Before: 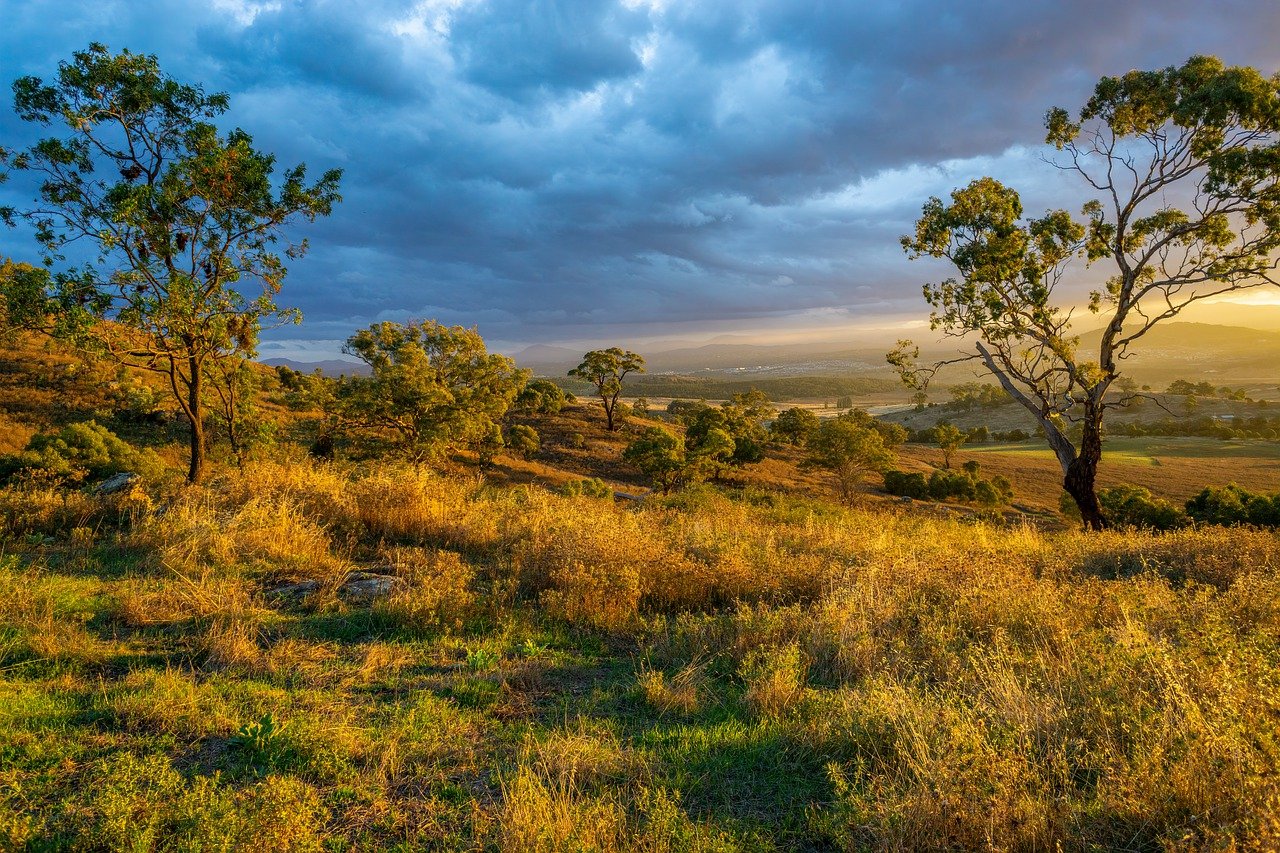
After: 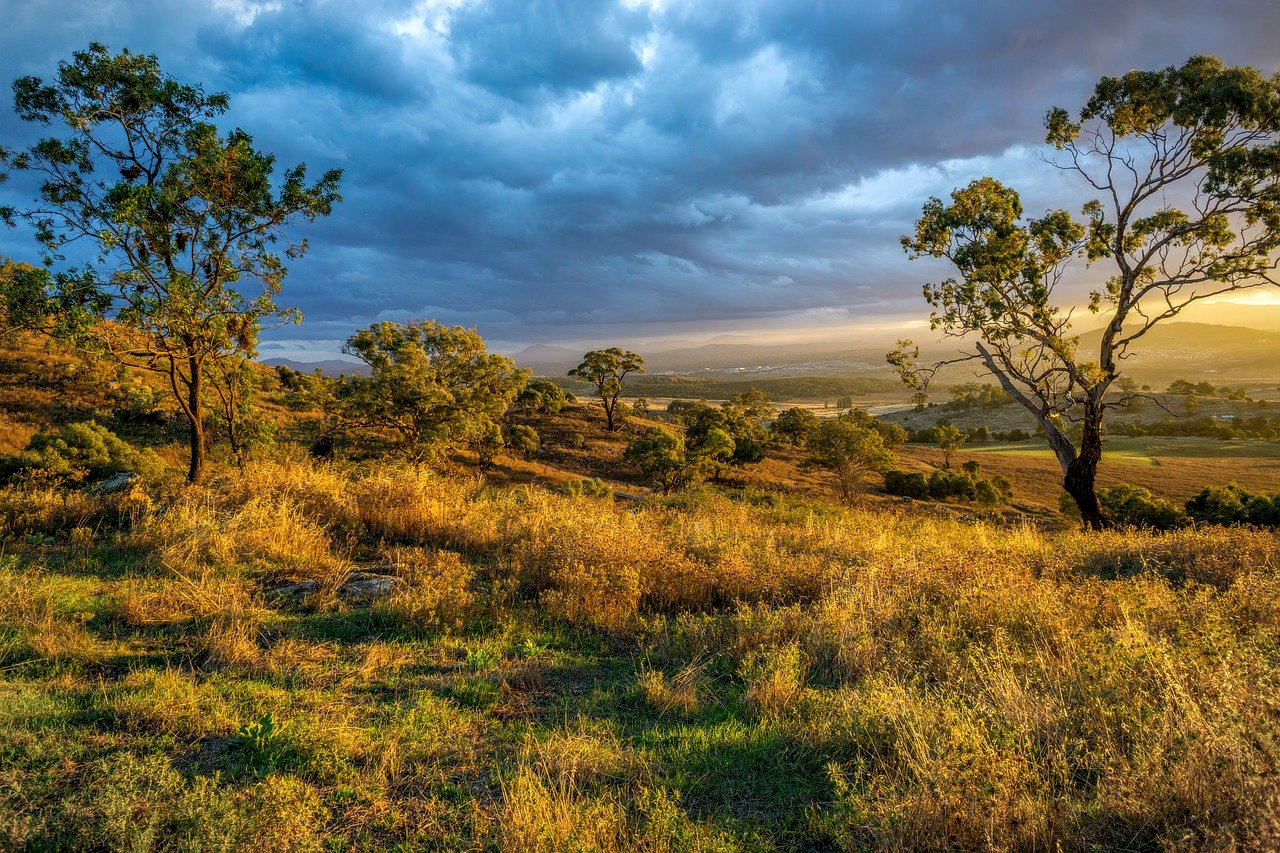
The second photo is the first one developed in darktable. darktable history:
vignetting: fall-off start 99.75%, brightness -0.406, saturation -0.311, width/height ratio 1.322, unbound false
local contrast: on, module defaults
